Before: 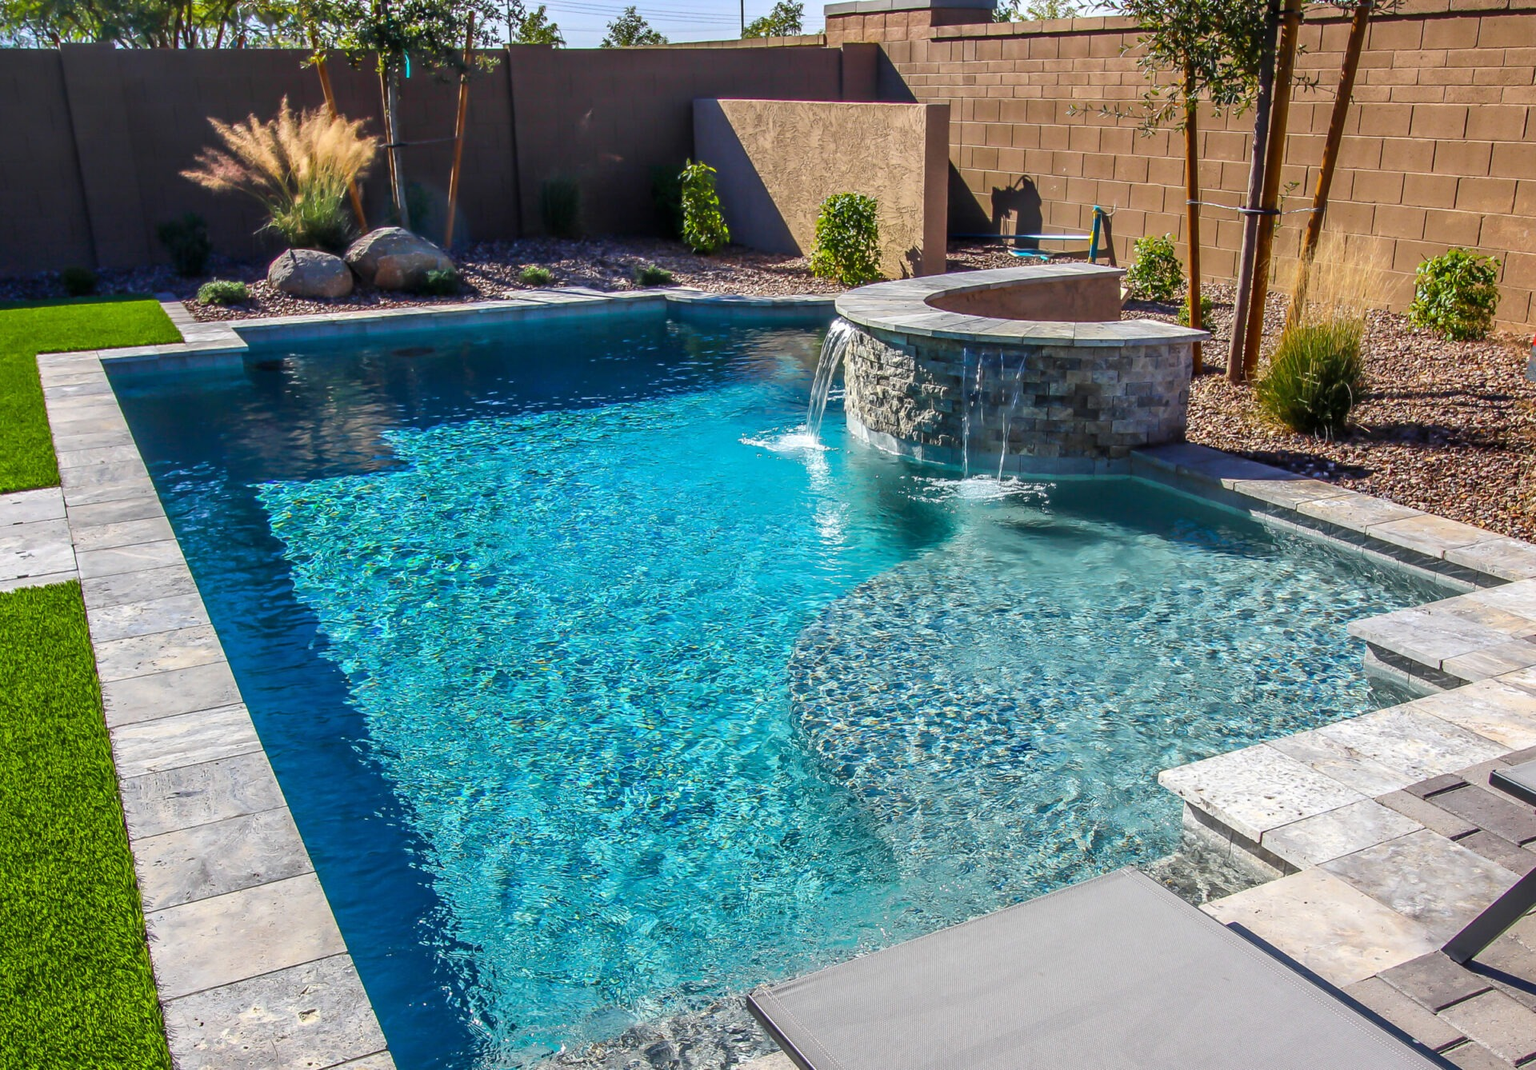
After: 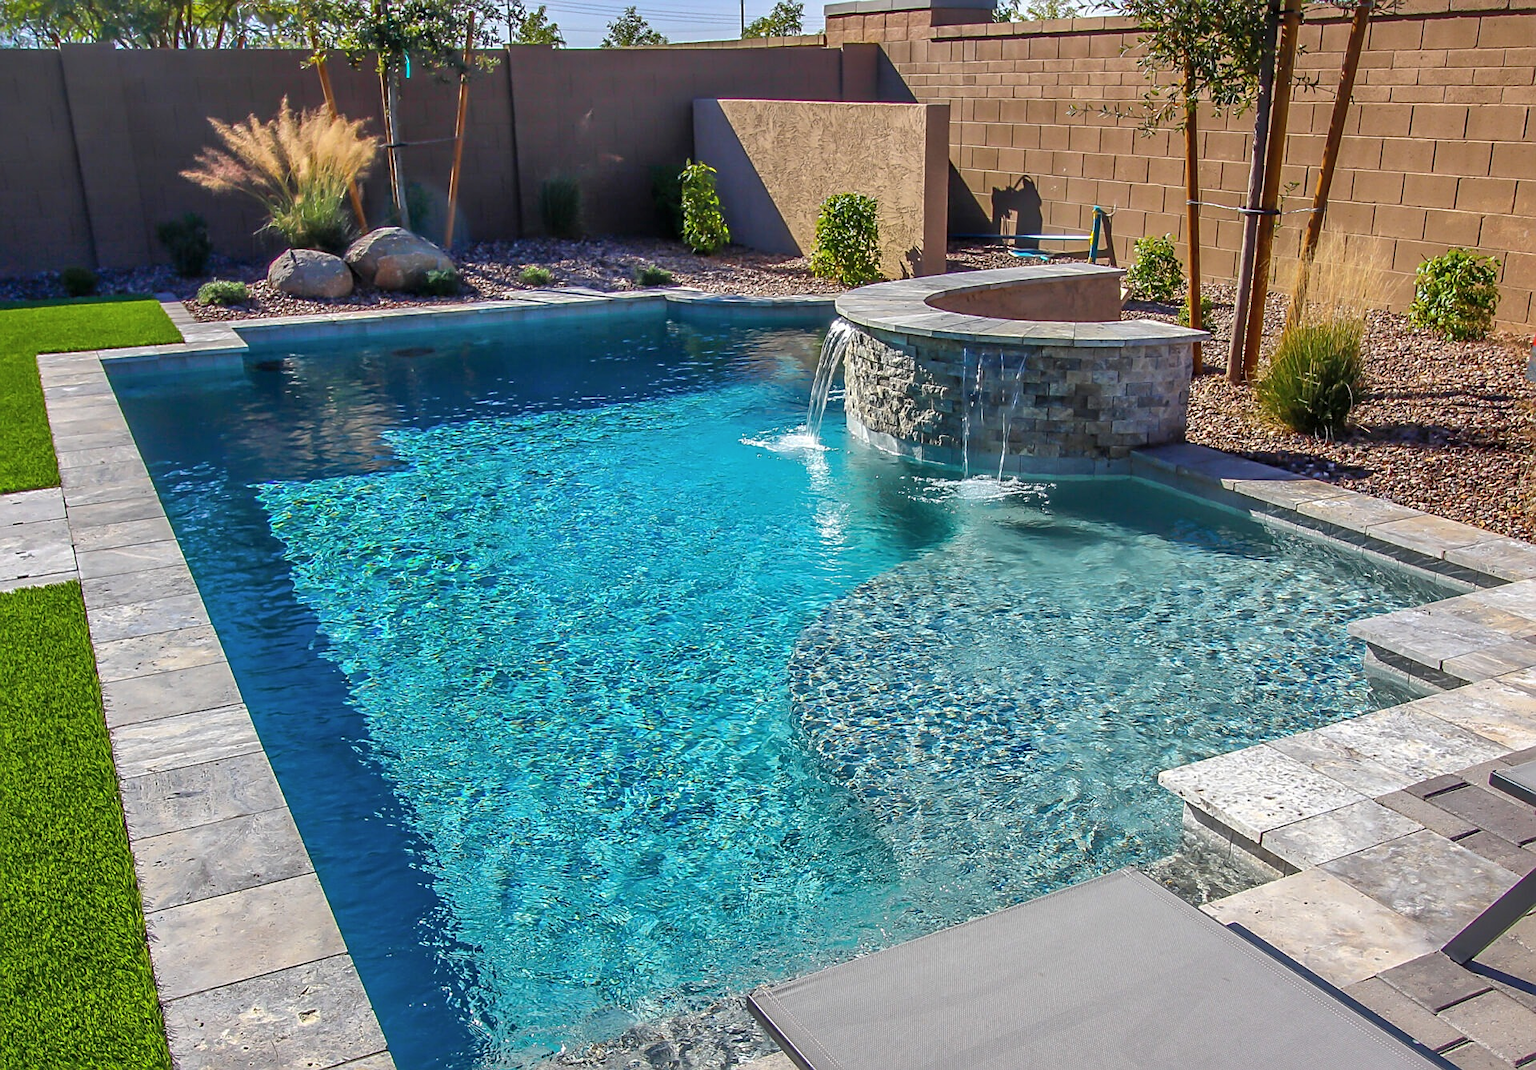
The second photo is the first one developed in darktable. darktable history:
contrast brightness saturation: saturation -0.05
sharpen: on, module defaults
exposure: compensate highlight preservation false
shadows and highlights: on, module defaults
